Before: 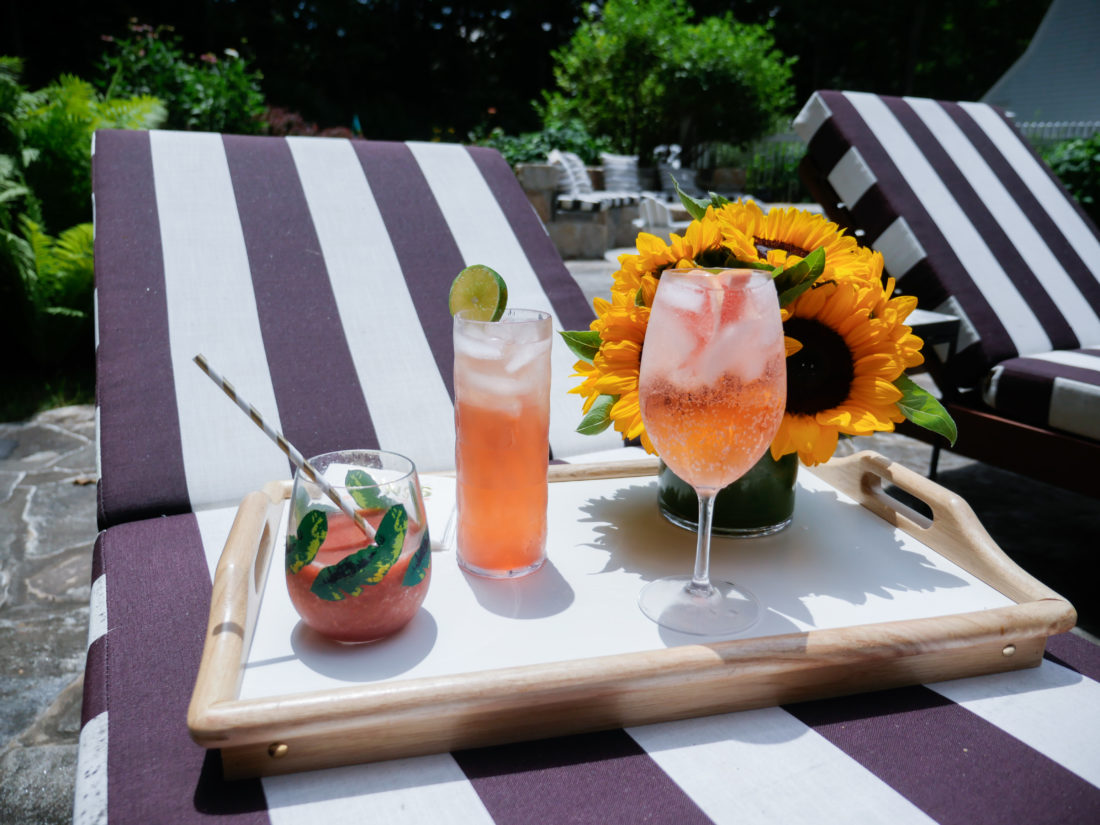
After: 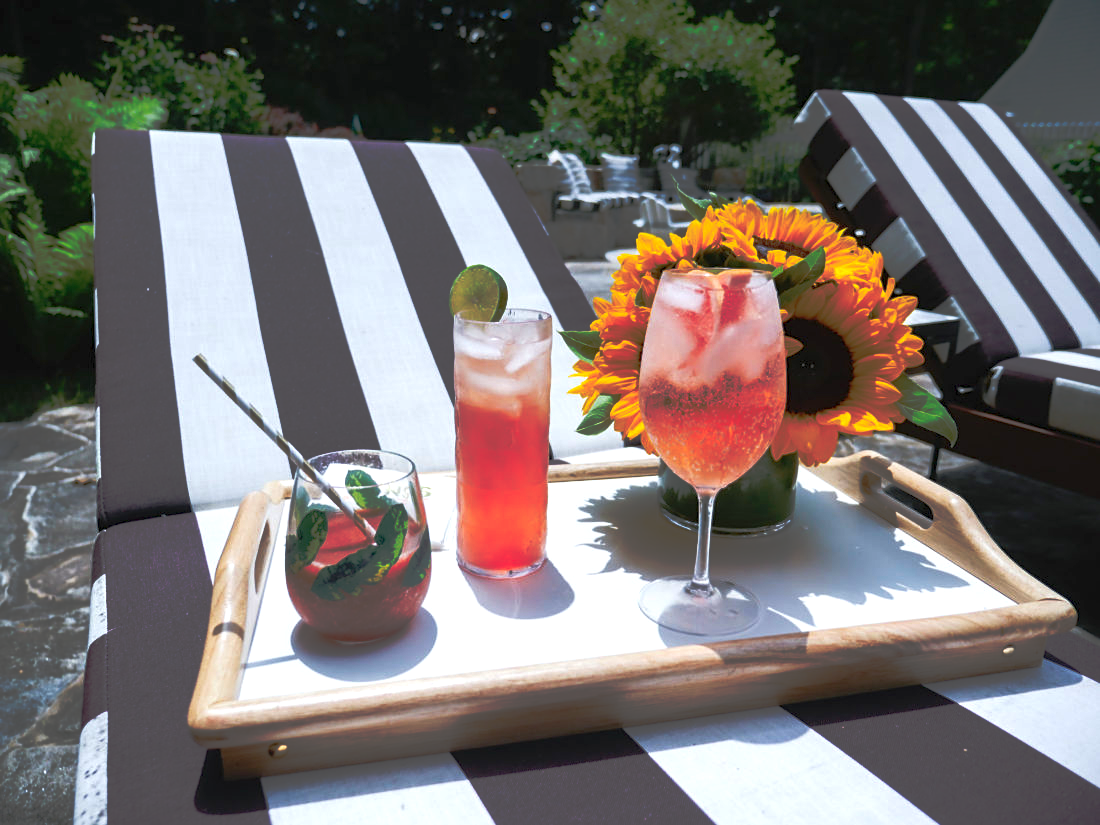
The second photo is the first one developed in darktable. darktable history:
tone curve: curves: ch0 [(0, 0) (0.003, 0.032) (0.53, 0.368) (0.901, 0.866) (1, 1)], preserve colors none
exposure: black level correction 0, exposure 0.701 EV, compensate exposure bias true, compensate highlight preservation false
sharpen: amount 0.202
